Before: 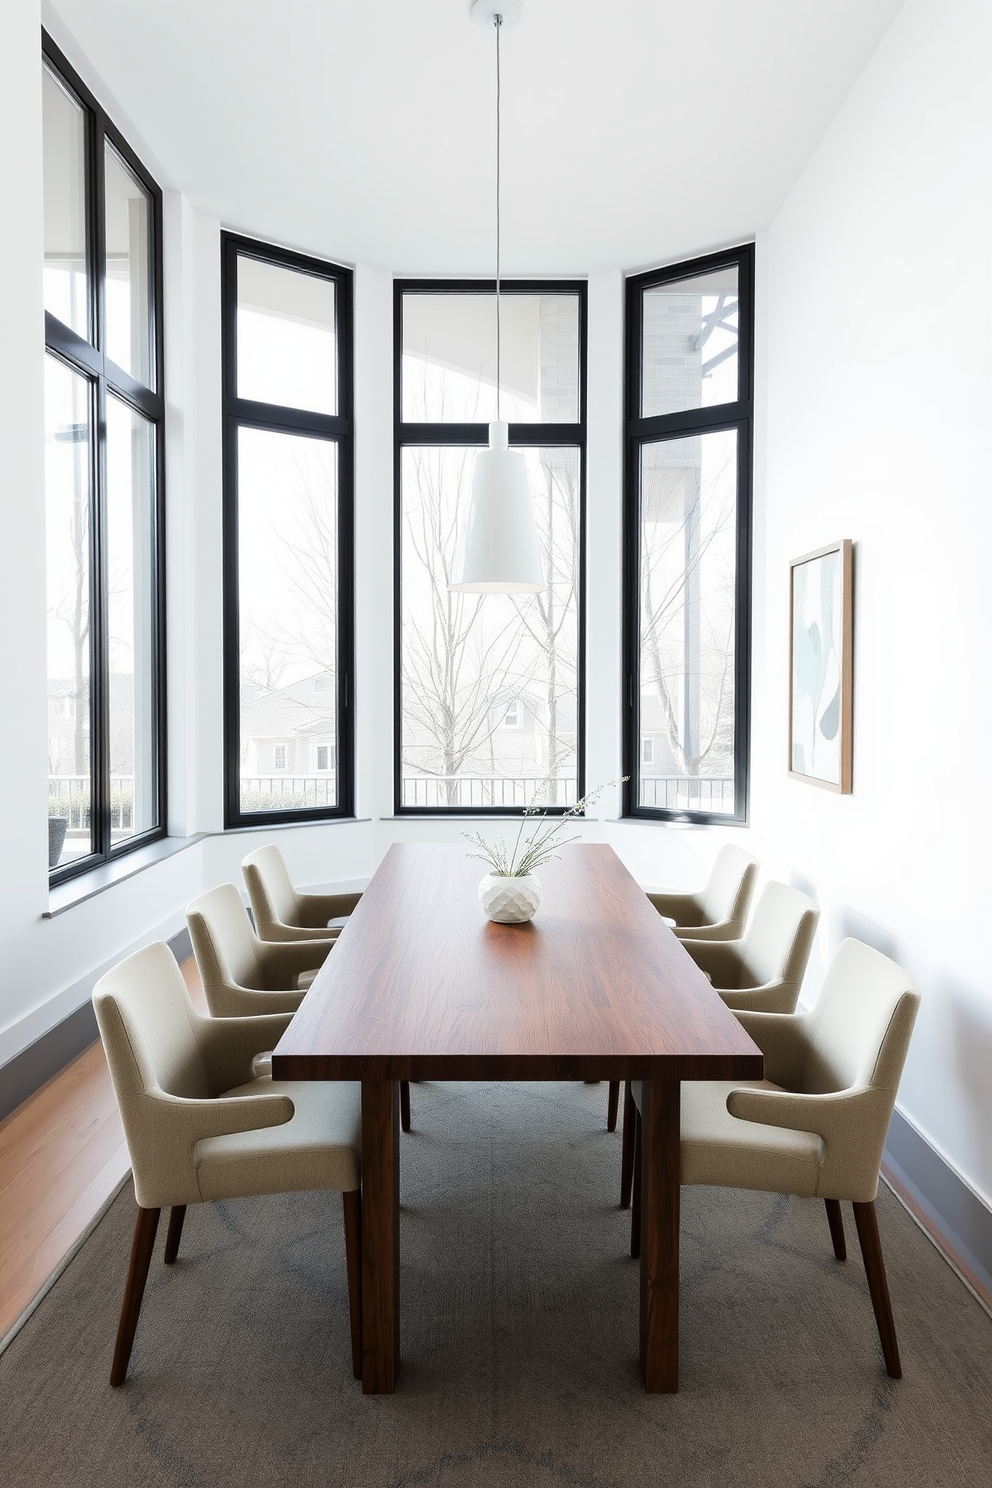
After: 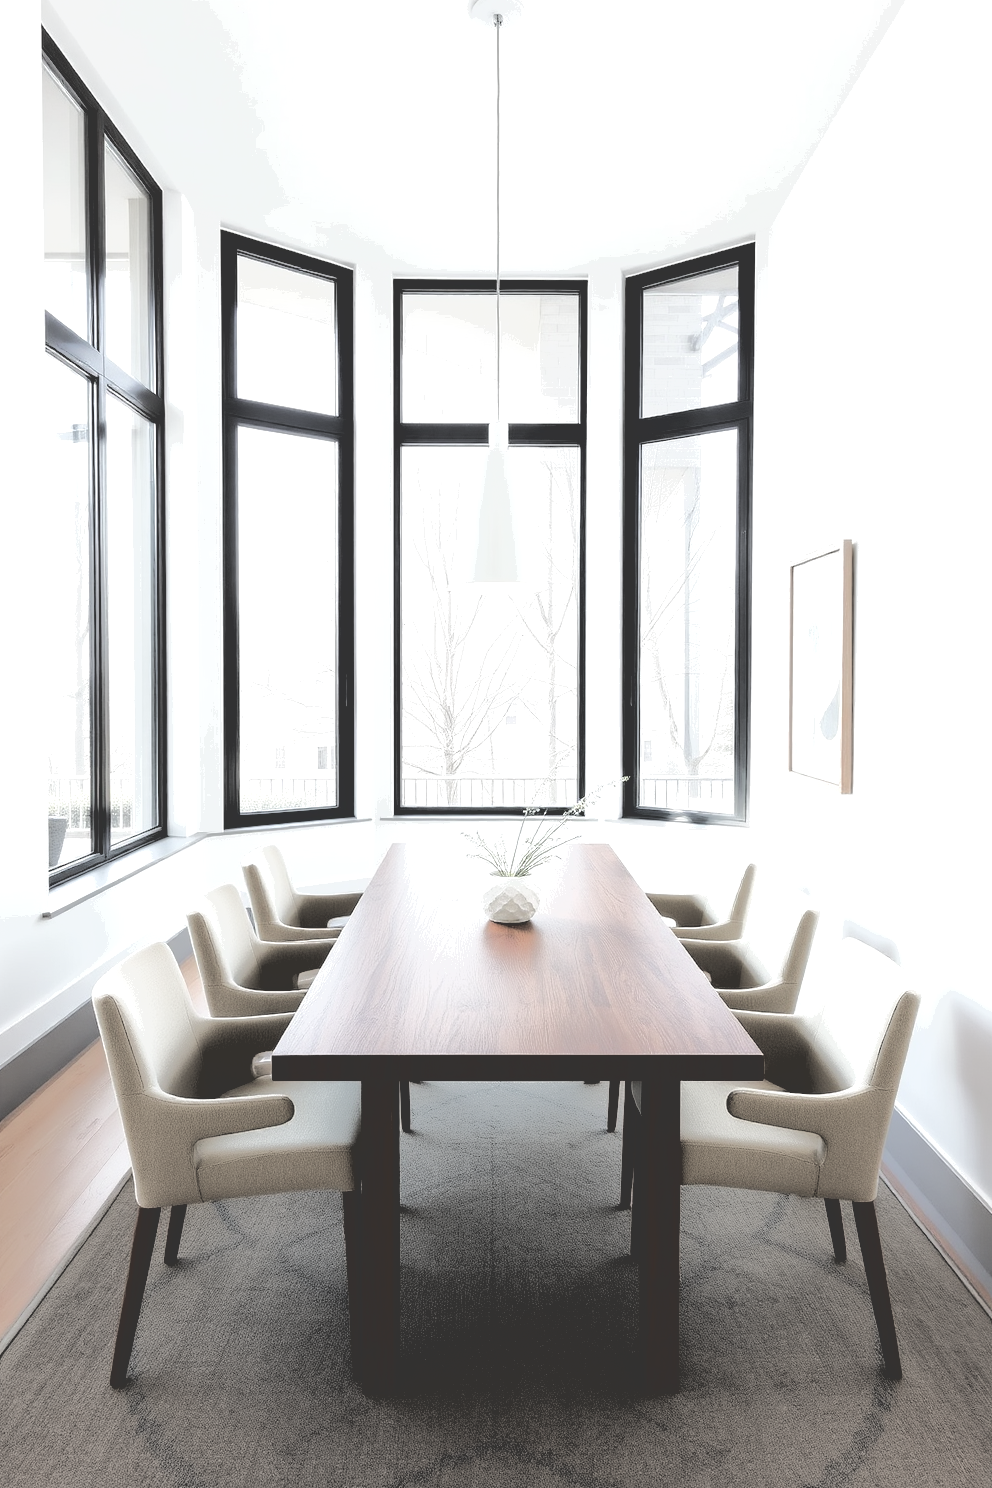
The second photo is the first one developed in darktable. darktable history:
base curve: curves: ch0 [(0.065, 0.026) (0.236, 0.358) (0.53, 0.546) (0.777, 0.841) (0.924, 0.992)]
exposure: black level correction -0.027, compensate highlight preservation false
tone equalizer: -8 EV -0.435 EV, -7 EV -0.382 EV, -6 EV -0.357 EV, -5 EV -0.217 EV, -3 EV 0.194 EV, -2 EV 0.348 EV, -1 EV 0.391 EV, +0 EV 0.444 EV
contrast brightness saturation: contrast -0.064, saturation -0.401
